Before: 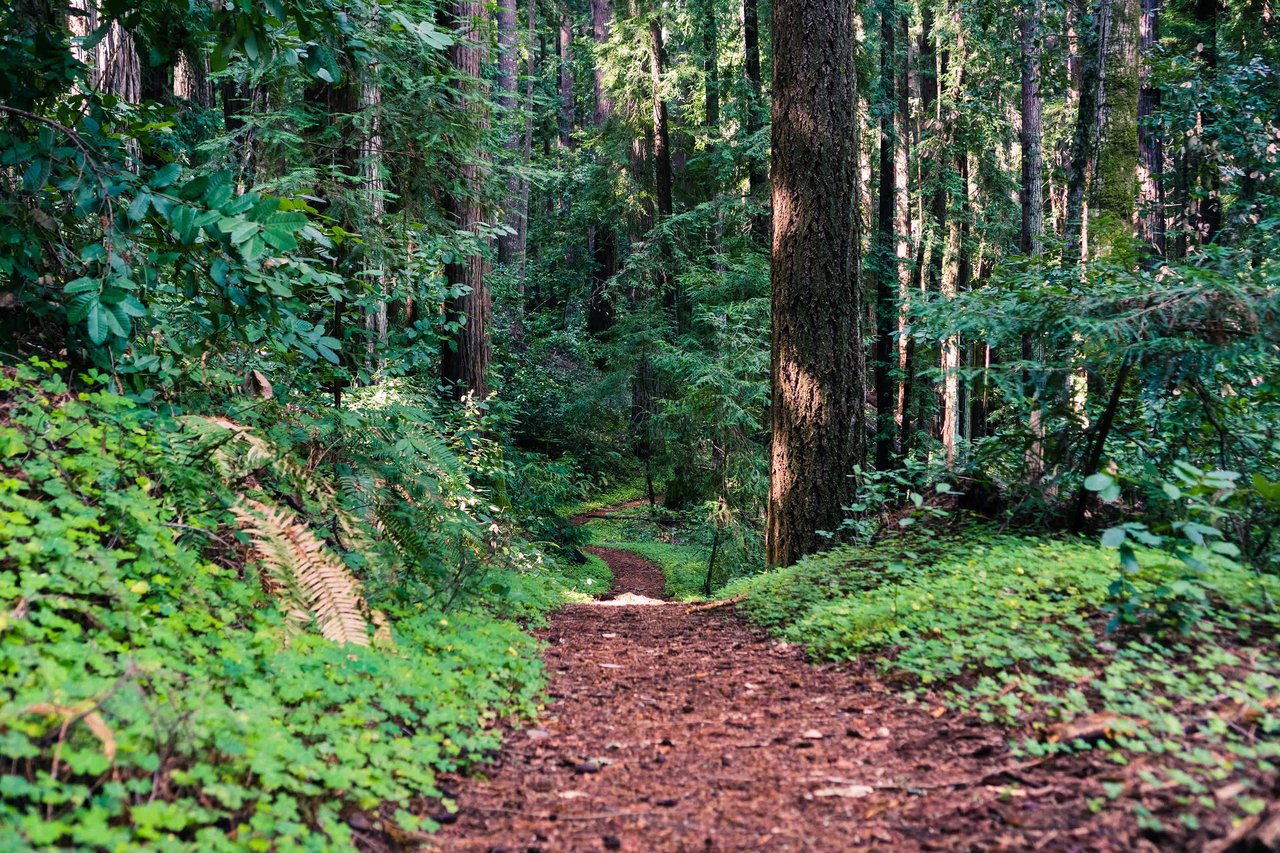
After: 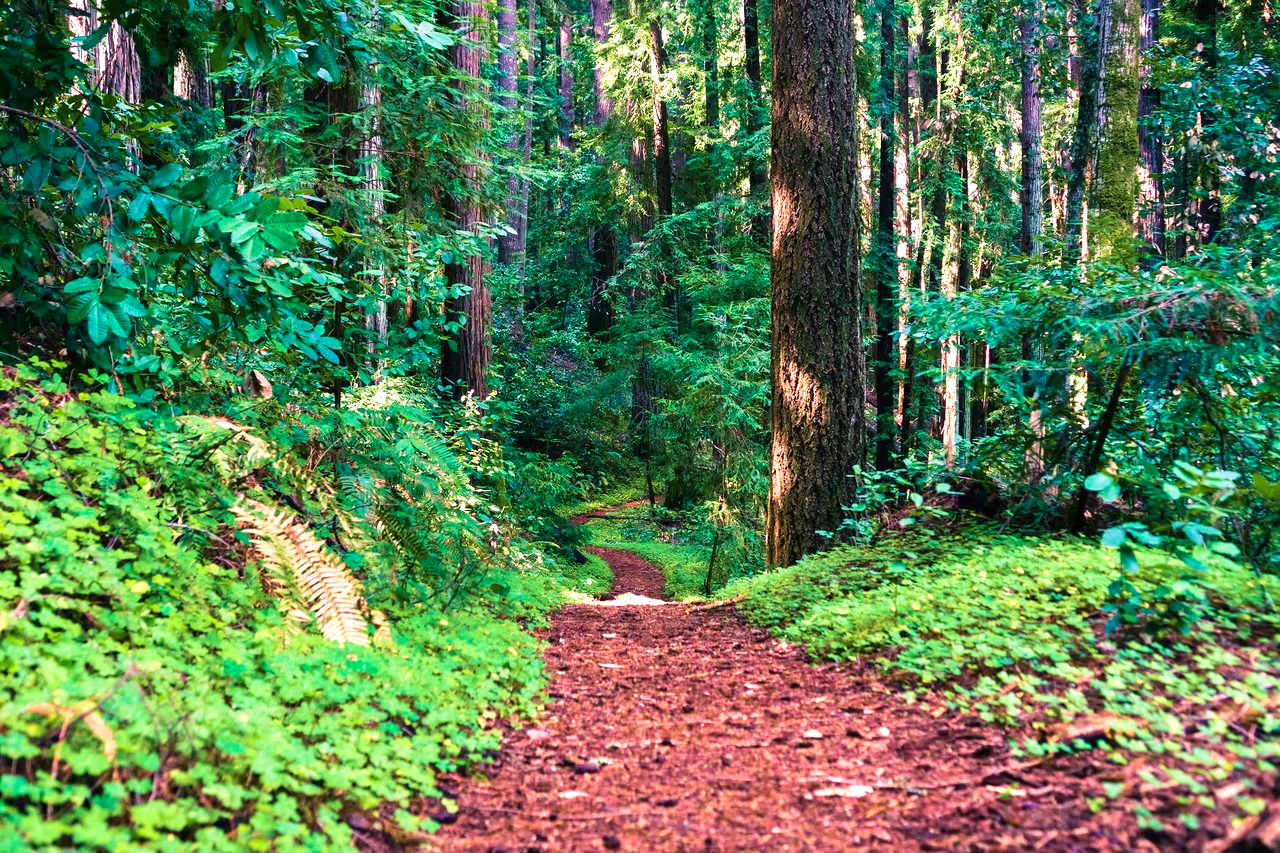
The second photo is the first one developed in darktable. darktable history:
velvia: strength 75%
exposure: exposure 0.639 EV, compensate highlight preservation false
